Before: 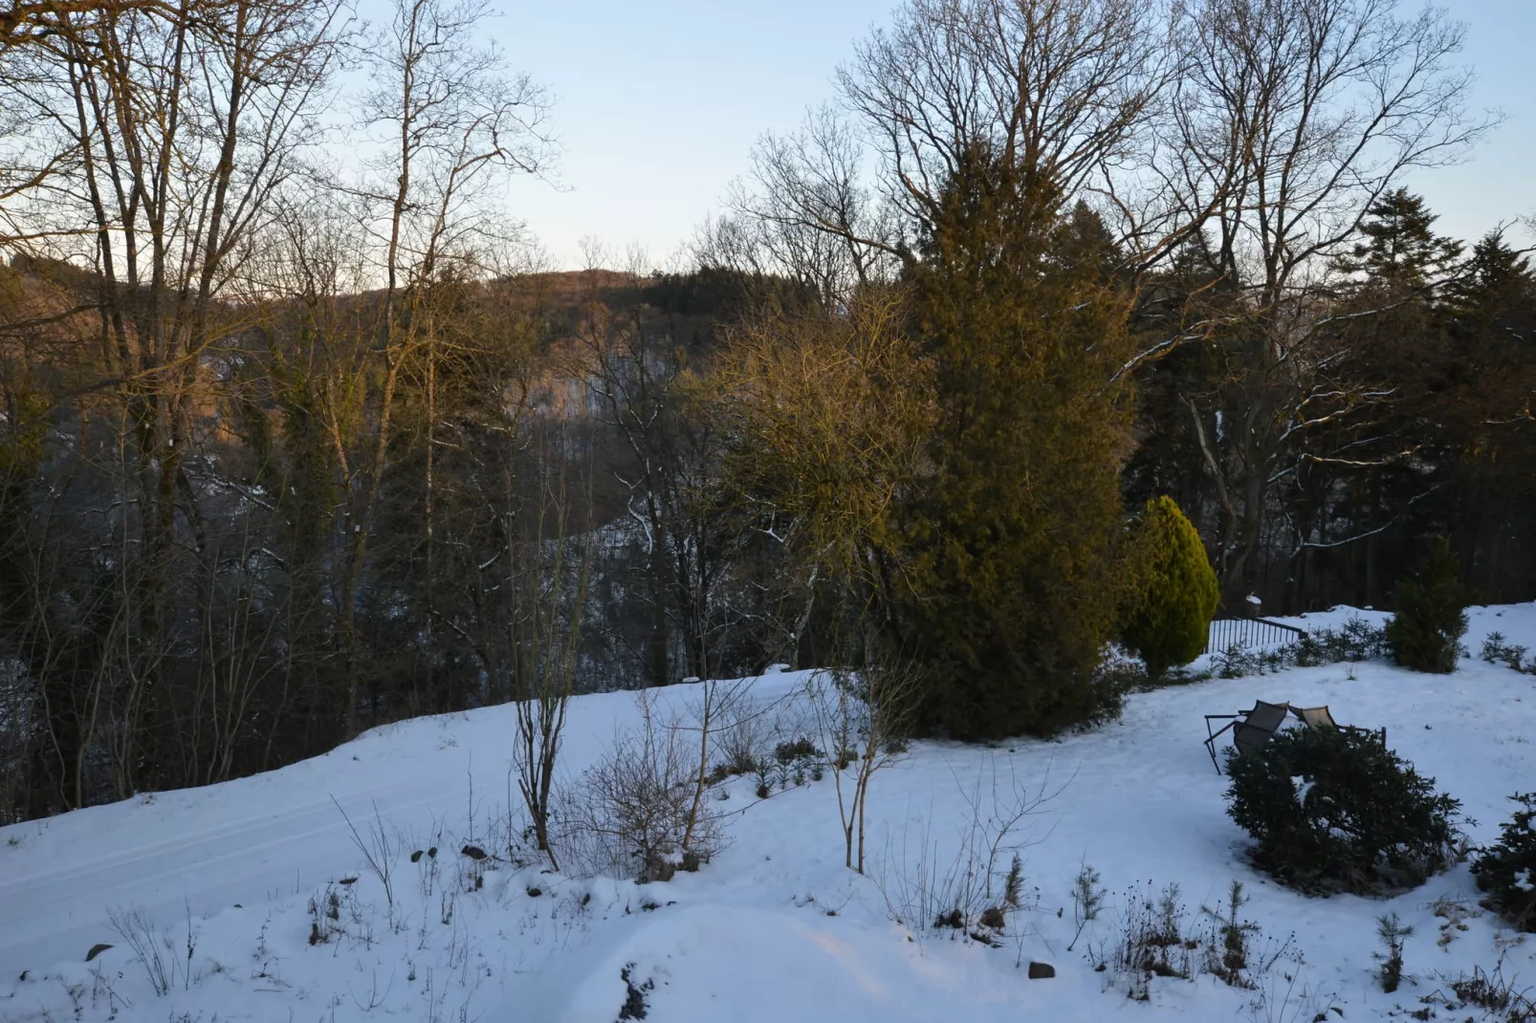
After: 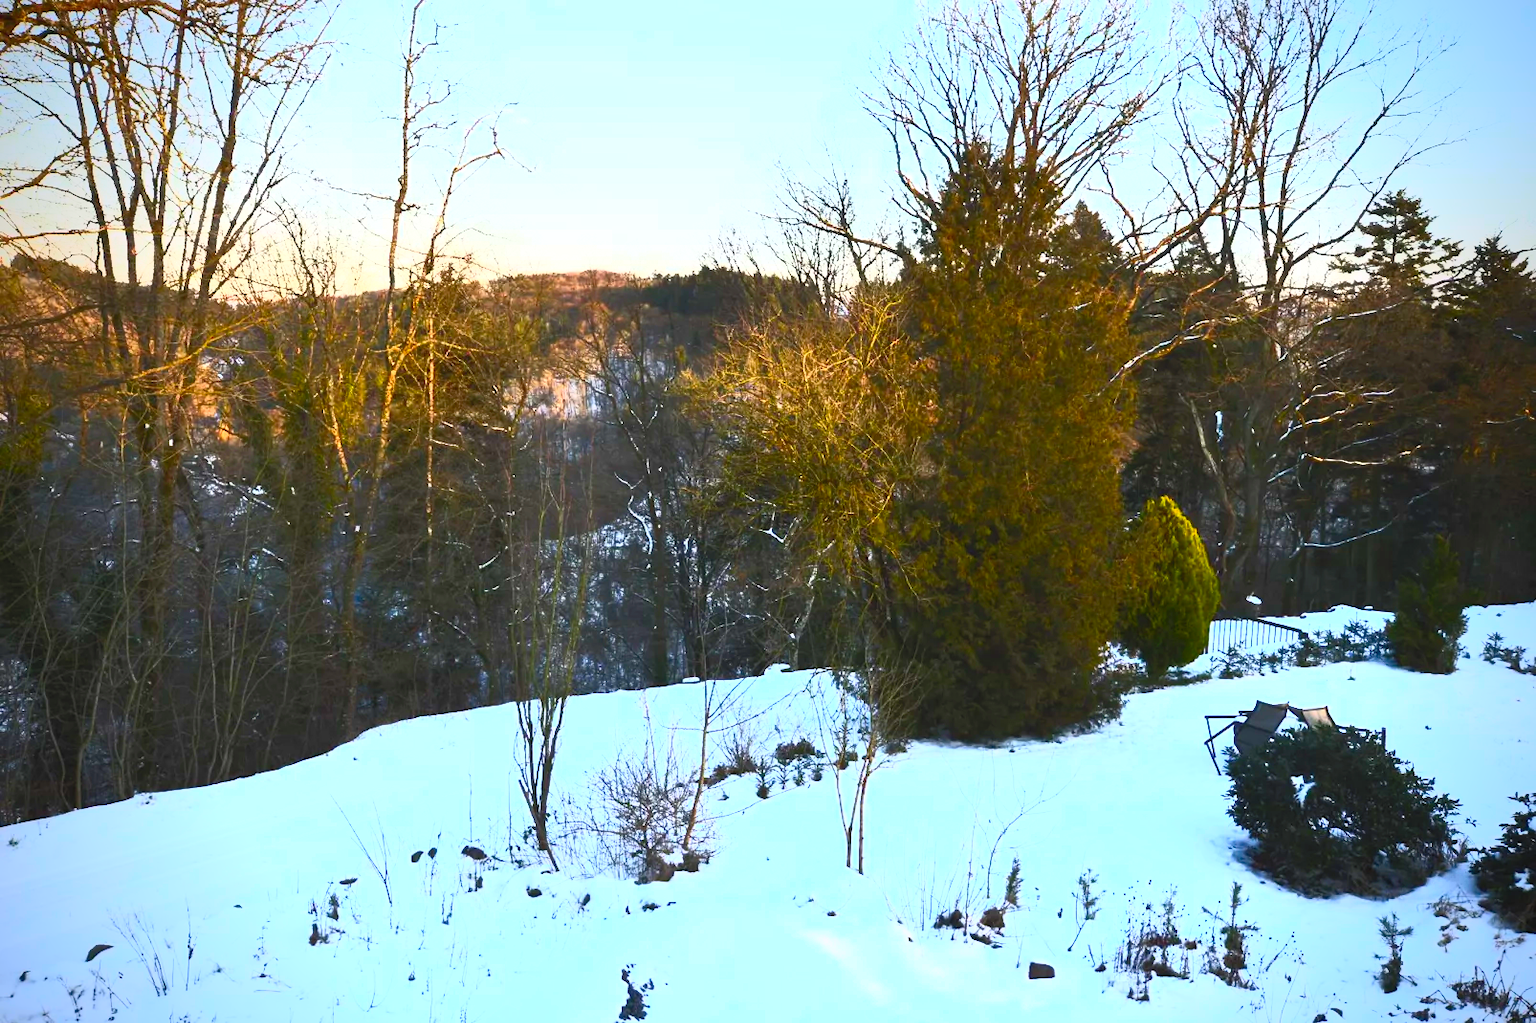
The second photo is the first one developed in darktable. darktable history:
exposure: black level correction 0.001, exposure 0.499 EV, compensate highlight preservation false
vignetting: brightness -0.588, saturation -0.113
contrast brightness saturation: contrast 0.987, brightness 0.999, saturation 0.991
